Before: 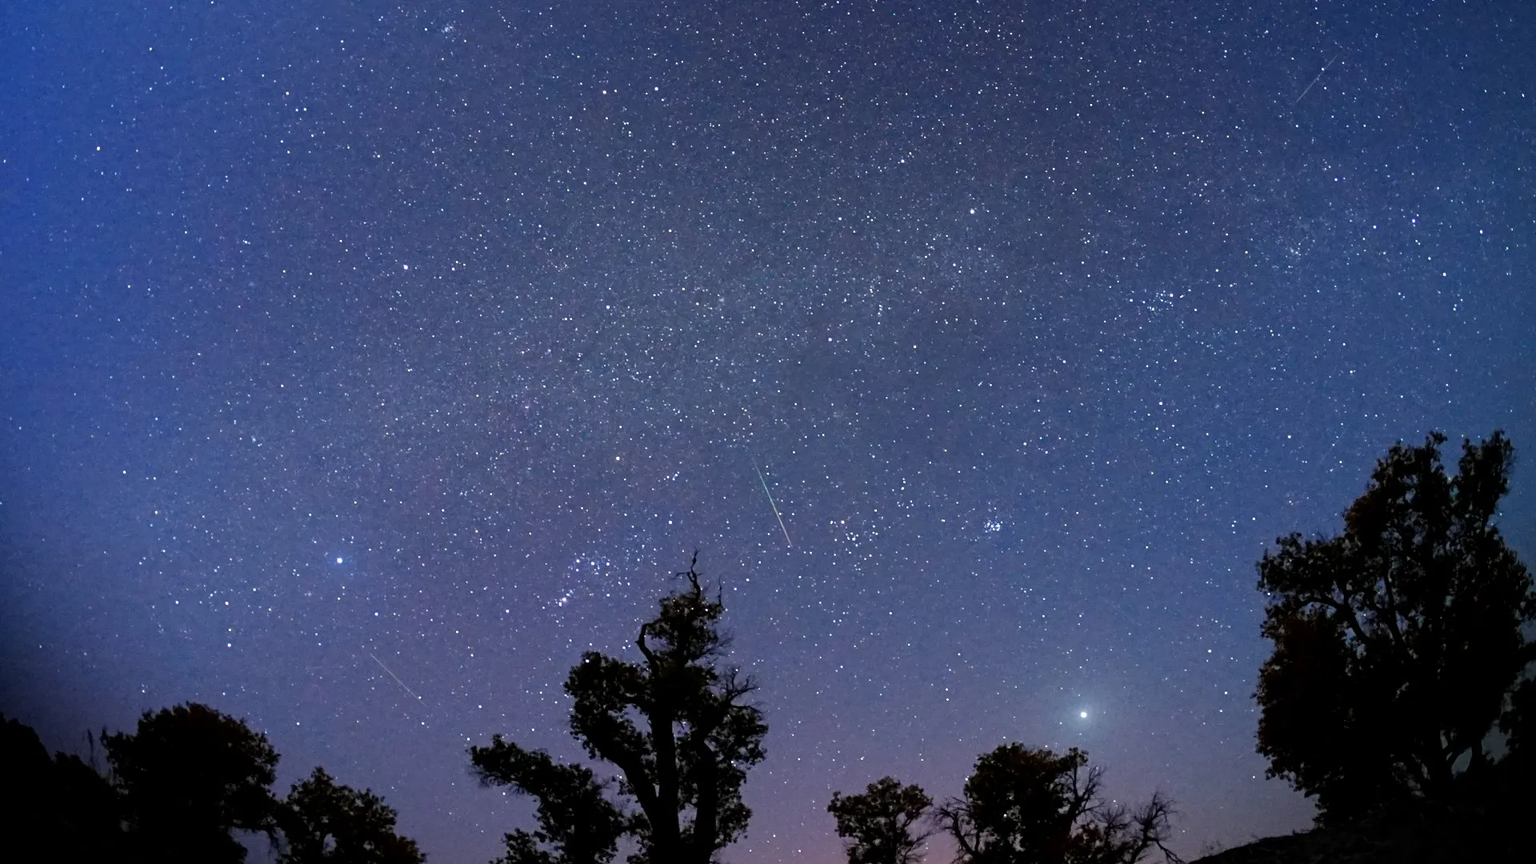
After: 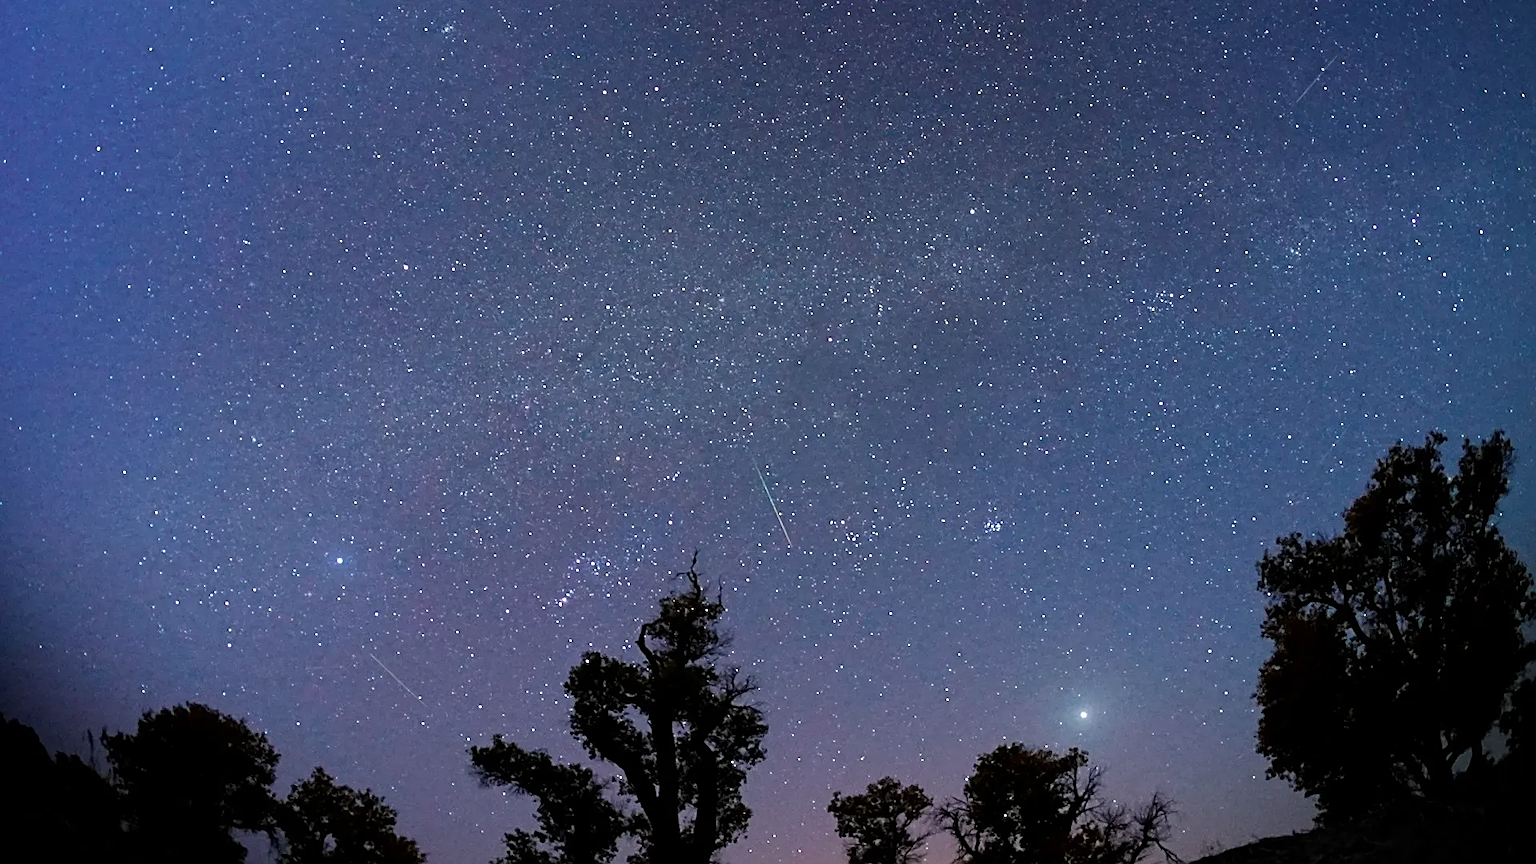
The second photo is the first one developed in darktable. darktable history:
sharpen: on, module defaults
color zones: curves: ch0 [(0.018, 0.548) (0.197, 0.654) (0.425, 0.447) (0.605, 0.658) (0.732, 0.579)]; ch1 [(0.105, 0.531) (0.224, 0.531) (0.386, 0.39) (0.618, 0.456) (0.732, 0.456) (0.956, 0.421)]; ch2 [(0.039, 0.583) (0.215, 0.465) (0.399, 0.544) (0.465, 0.548) (0.614, 0.447) (0.724, 0.43) (0.882, 0.623) (0.956, 0.632)]
